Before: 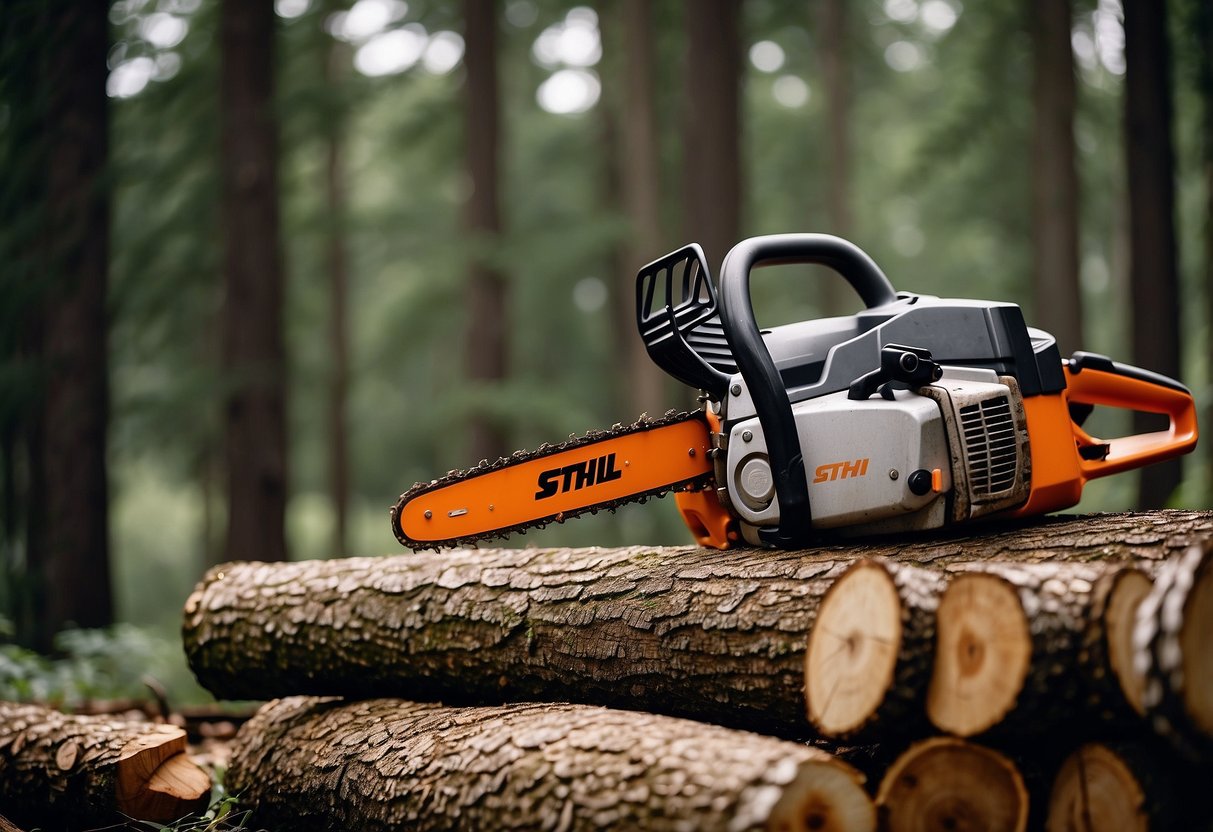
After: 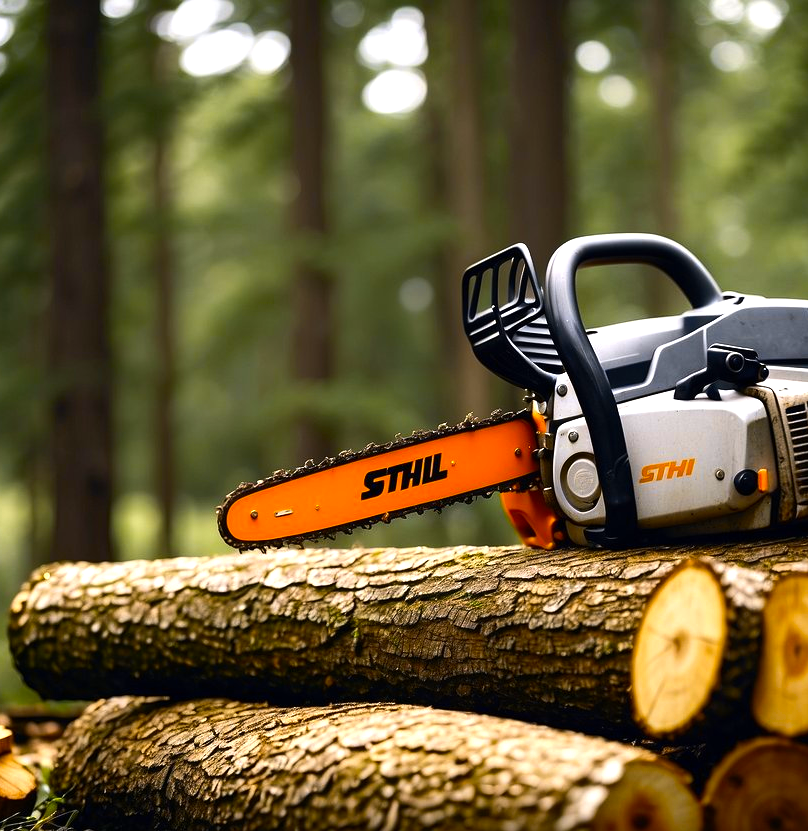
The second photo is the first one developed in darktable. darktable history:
crop and rotate: left 14.385%, right 18.948%
tone equalizer: -8 EV 0.001 EV, -7 EV -0.002 EV, -6 EV 0.002 EV, -5 EV -0.03 EV, -4 EV -0.116 EV, -3 EV -0.169 EV, -2 EV 0.24 EV, -1 EV 0.702 EV, +0 EV 0.493 EV
color contrast: green-magenta contrast 1.12, blue-yellow contrast 1.95, unbound 0
